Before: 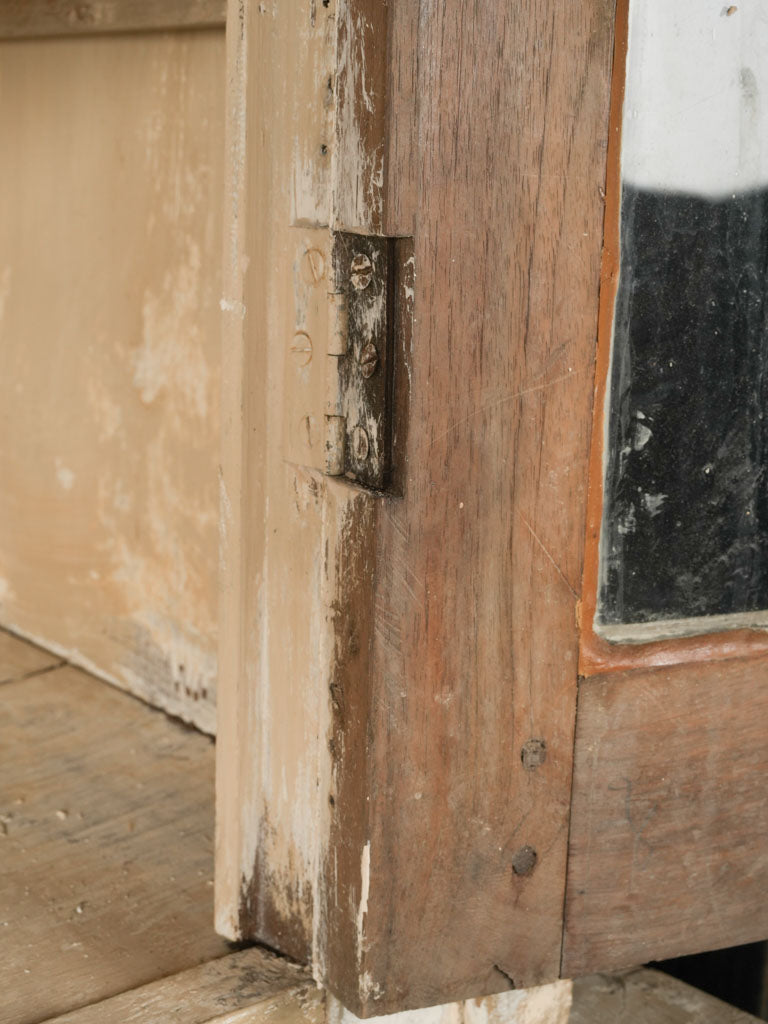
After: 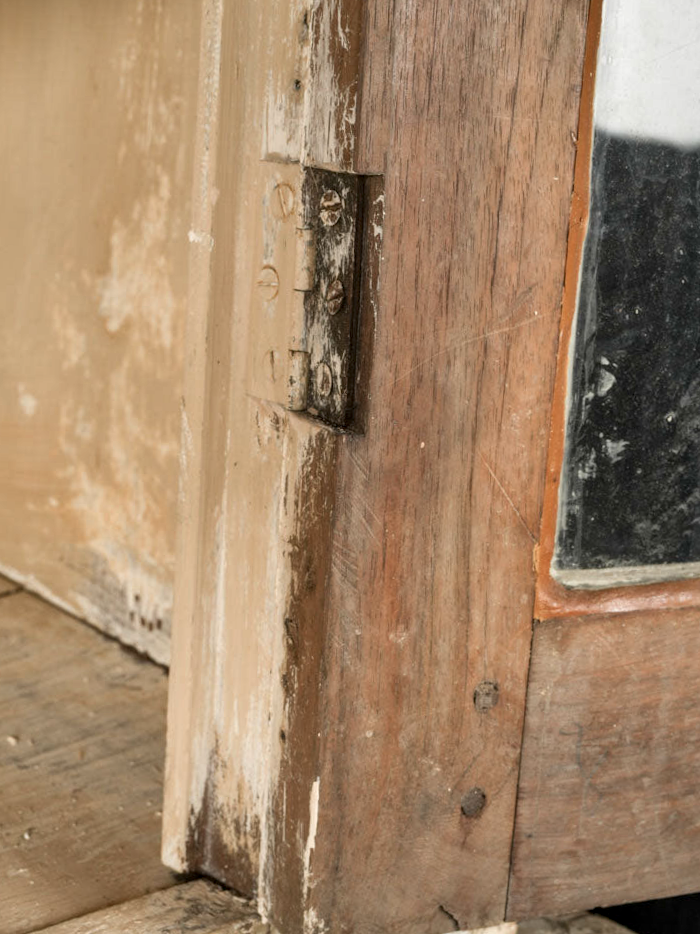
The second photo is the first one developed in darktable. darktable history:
crop and rotate: angle -1.98°, left 3.14%, top 4.163%, right 1.526%, bottom 0.44%
exposure: black level correction 0, exposure 0.199 EV, compensate exposure bias true, compensate highlight preservation false
shadows and highlights: low approximation 0.01, soften with gaussian
local contrast: on, module defaults
